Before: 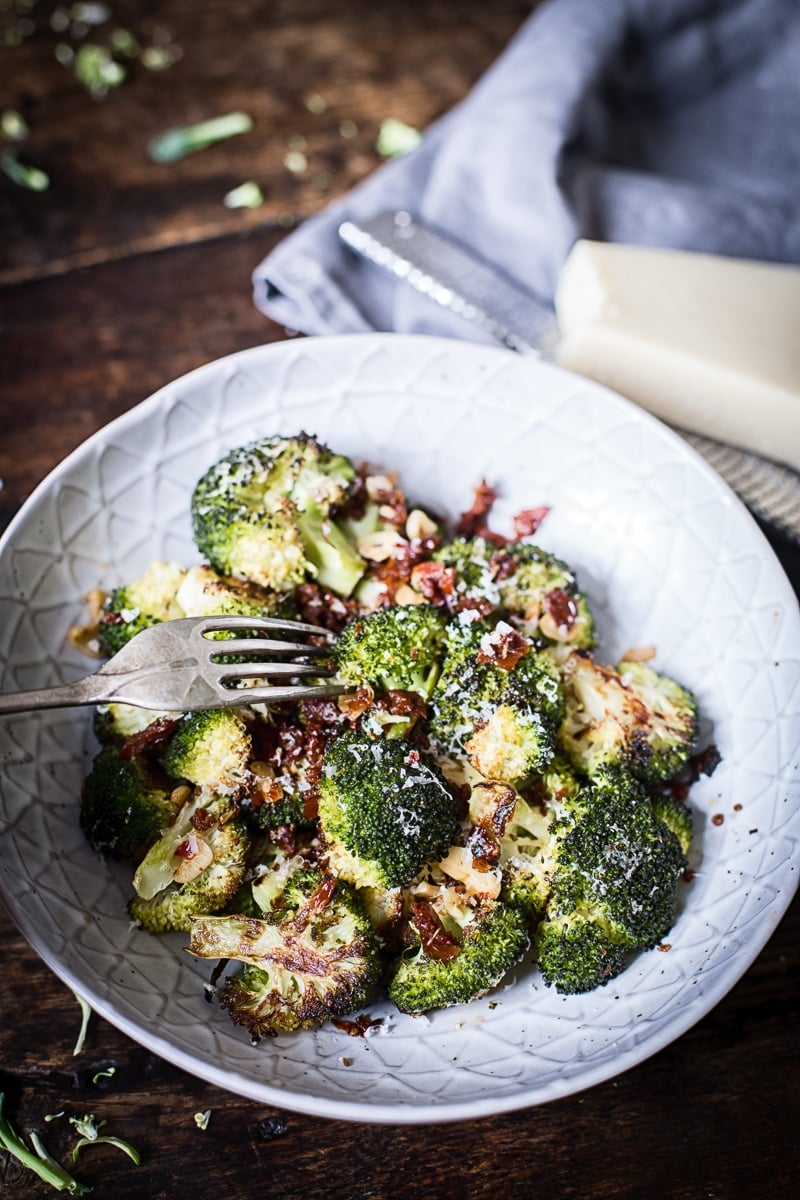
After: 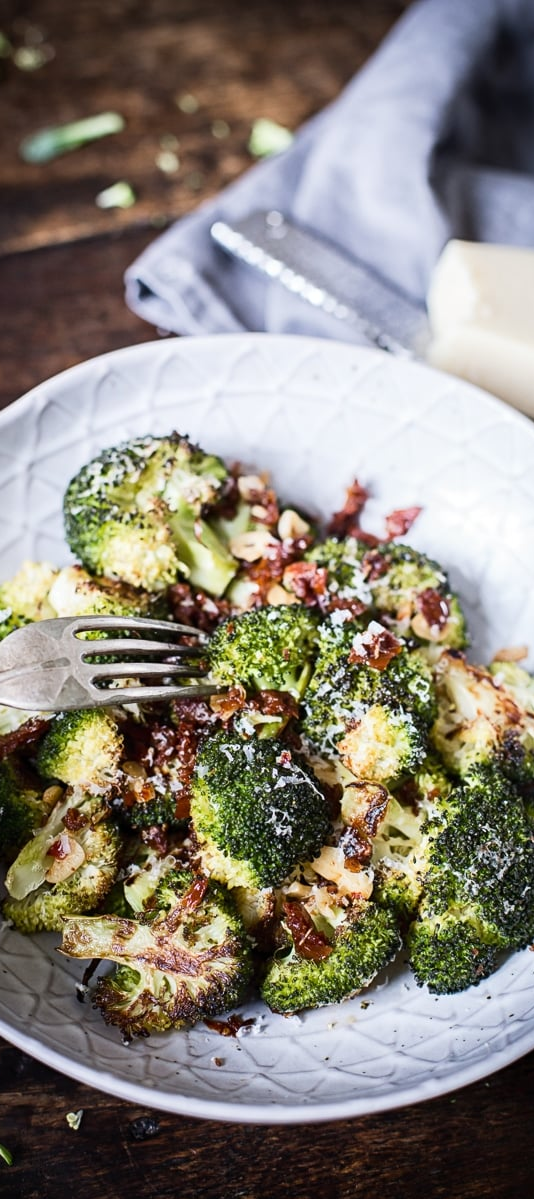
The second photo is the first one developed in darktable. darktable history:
crop and rotate: left 16.05%, right 17.159%
